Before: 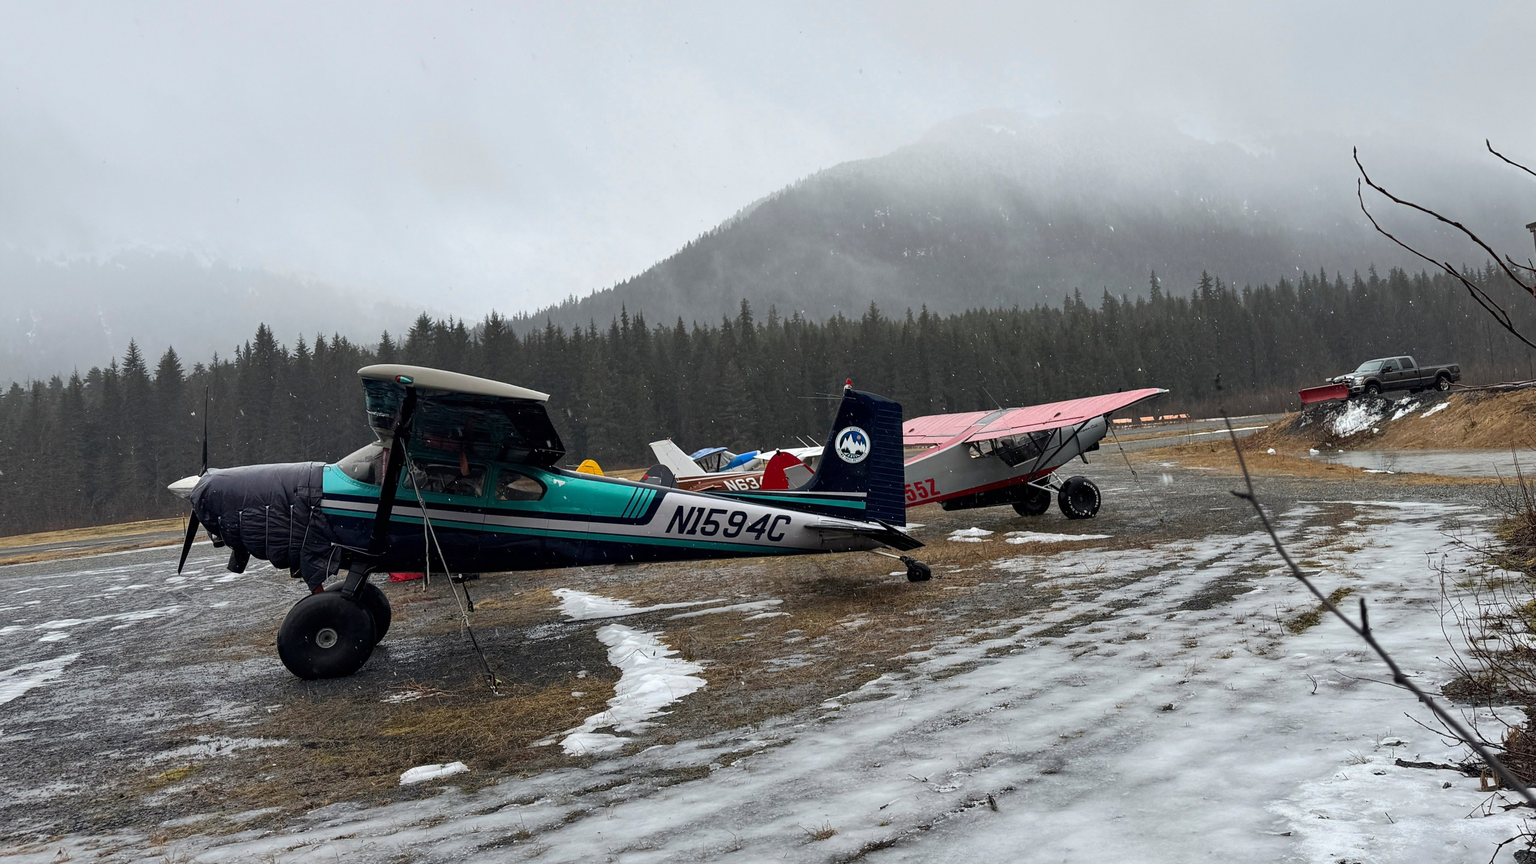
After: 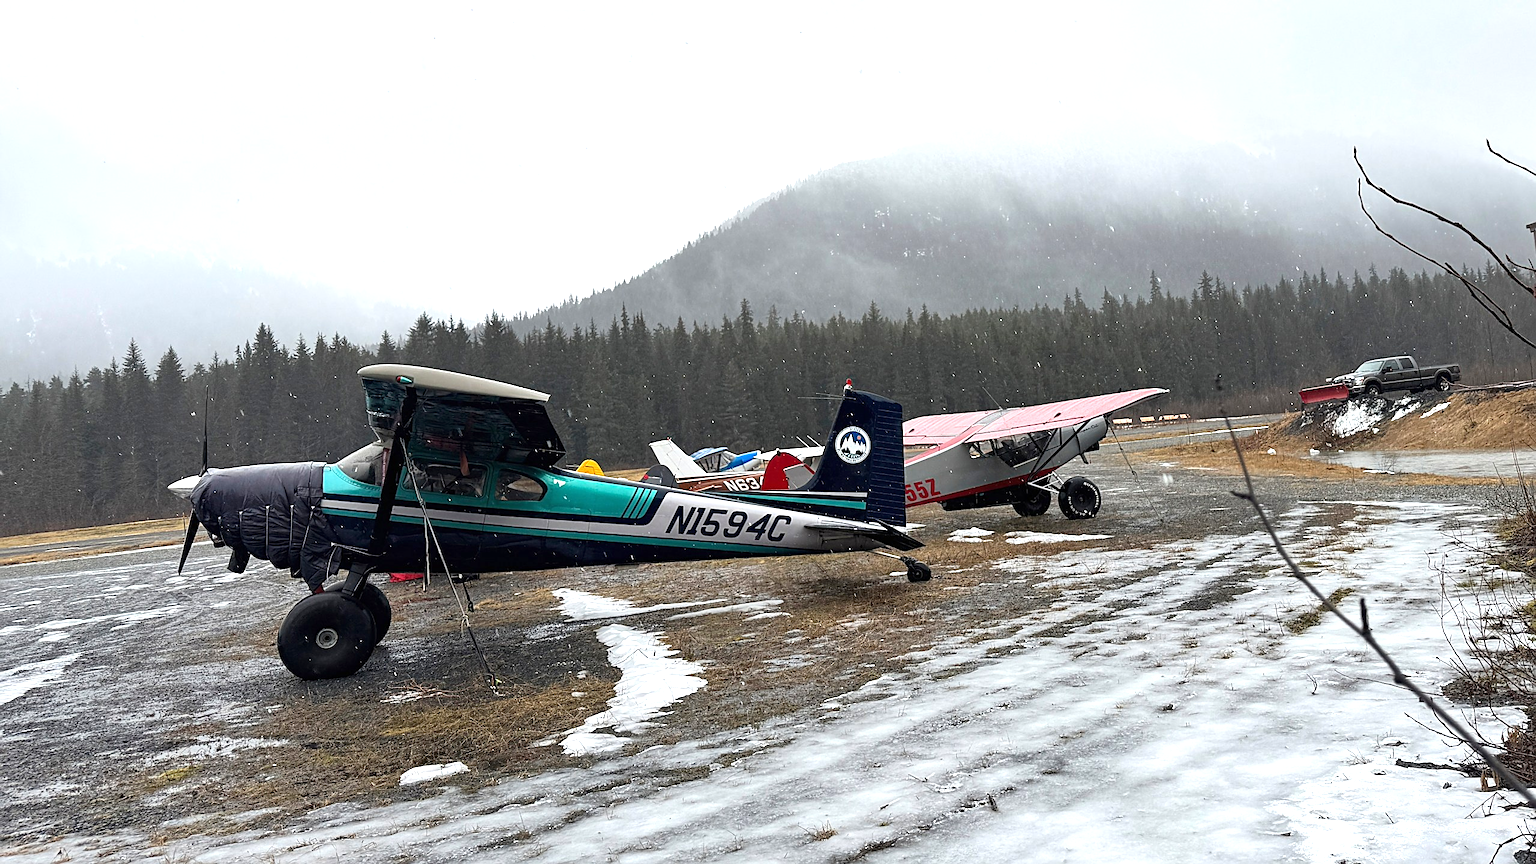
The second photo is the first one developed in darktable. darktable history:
exposure: black level correction 0, exposure 0.698 EV, compensate highlight preservation false
sharpen: on, module defaults
